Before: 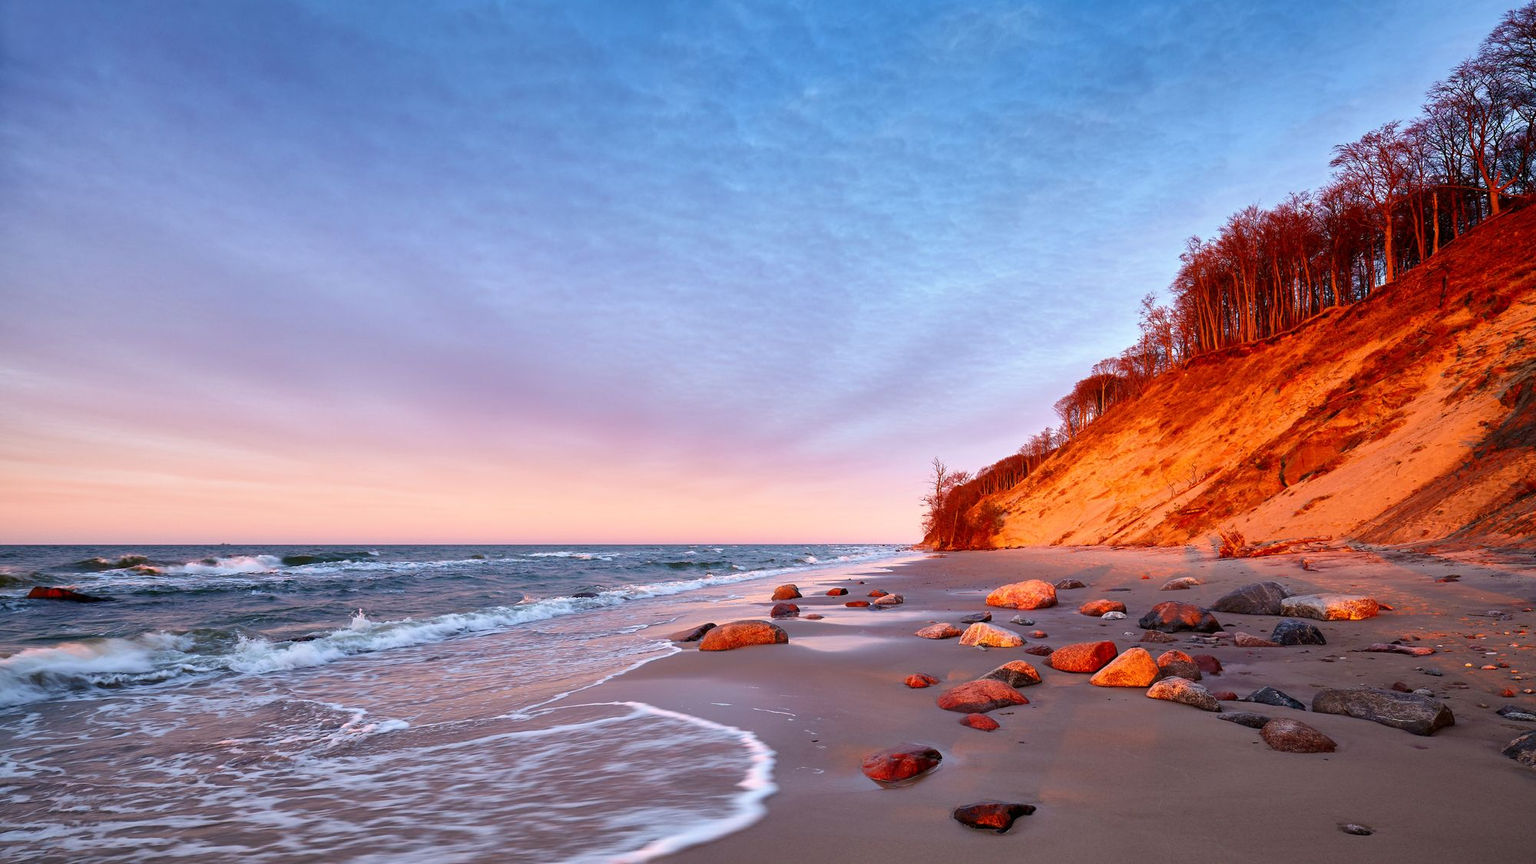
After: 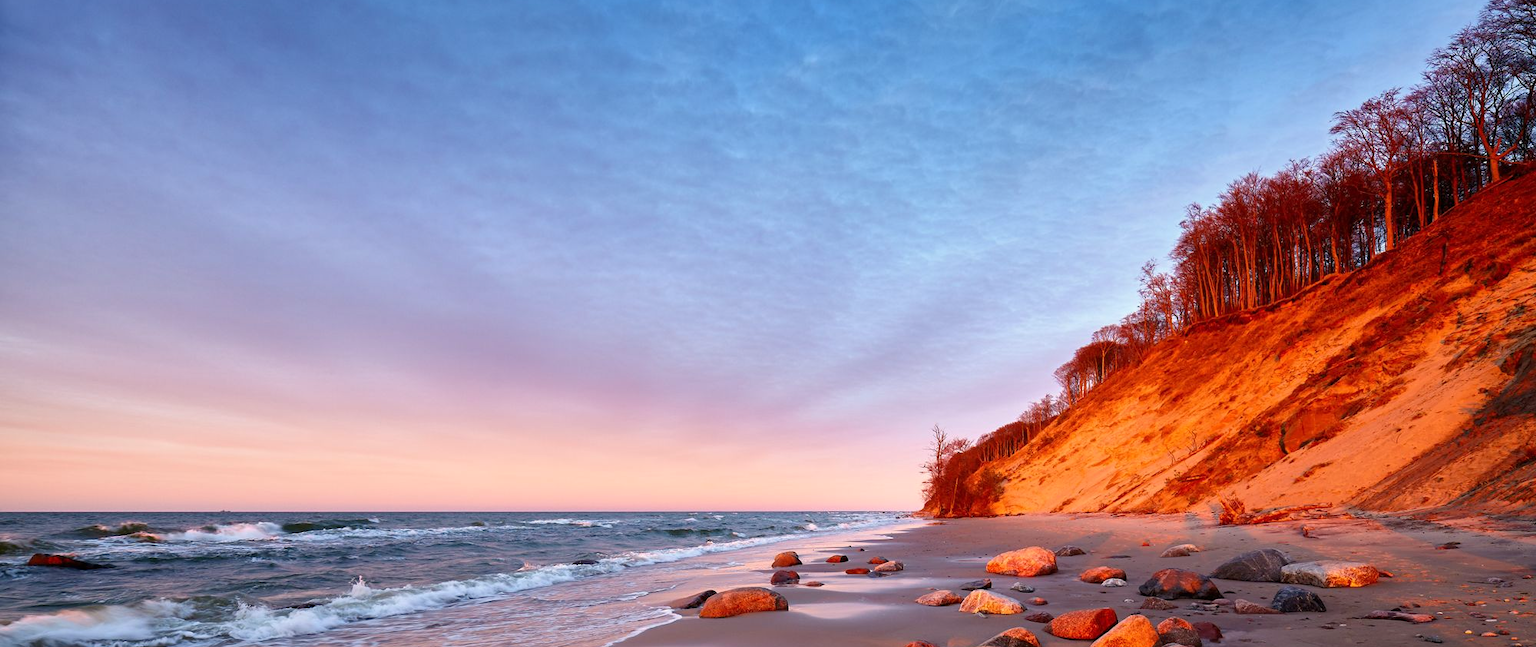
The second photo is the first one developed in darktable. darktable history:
white balance: red 1.009, blue 0.985
crop: top 3.857%, bottom 21.132%
